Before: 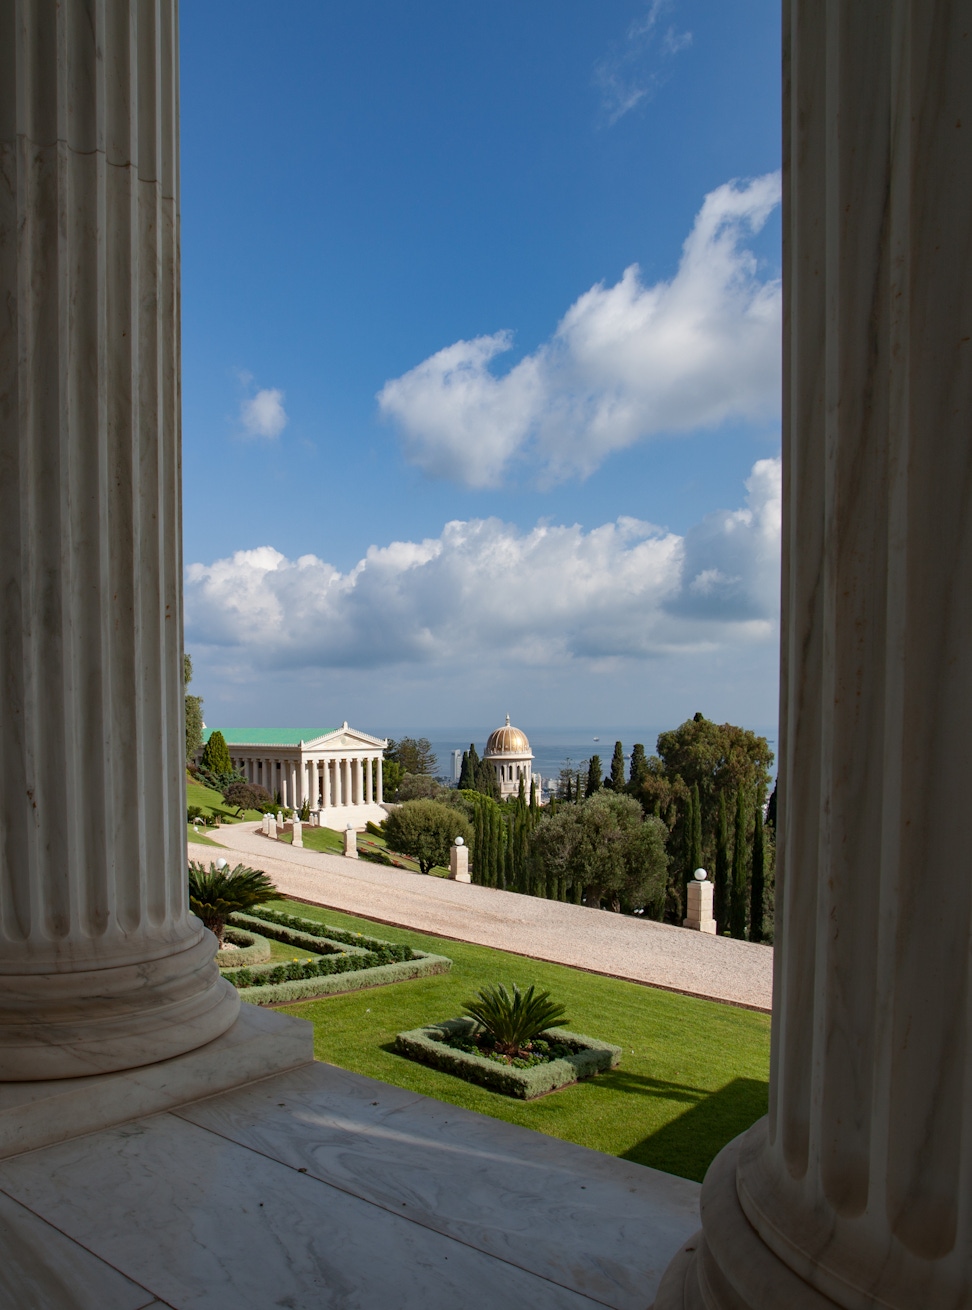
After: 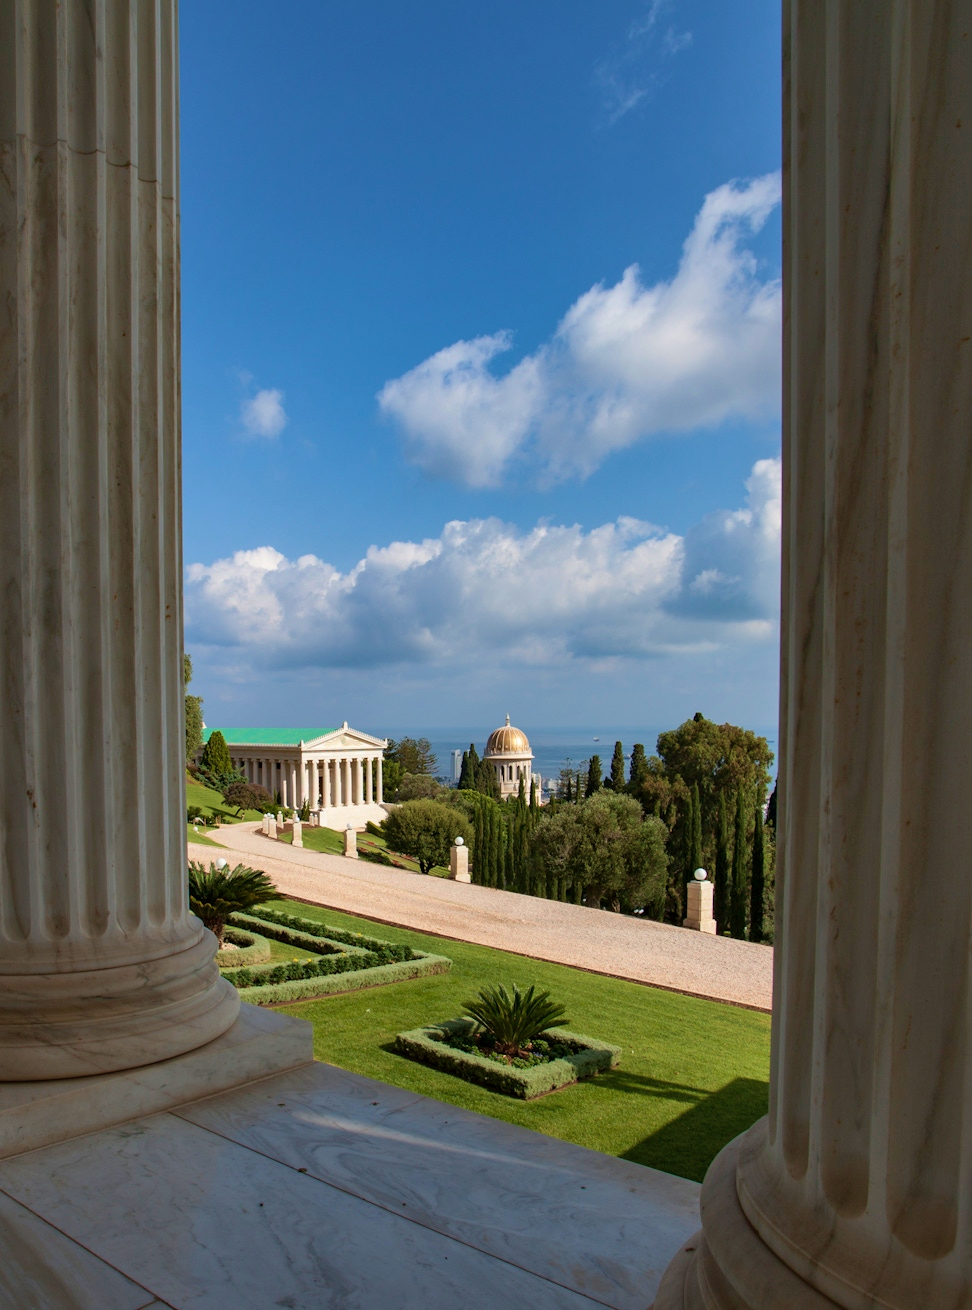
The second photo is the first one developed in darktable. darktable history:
shadows and highlights: white point adjustment 0.052, soften with gaussian
velvia: strength 49.58%
